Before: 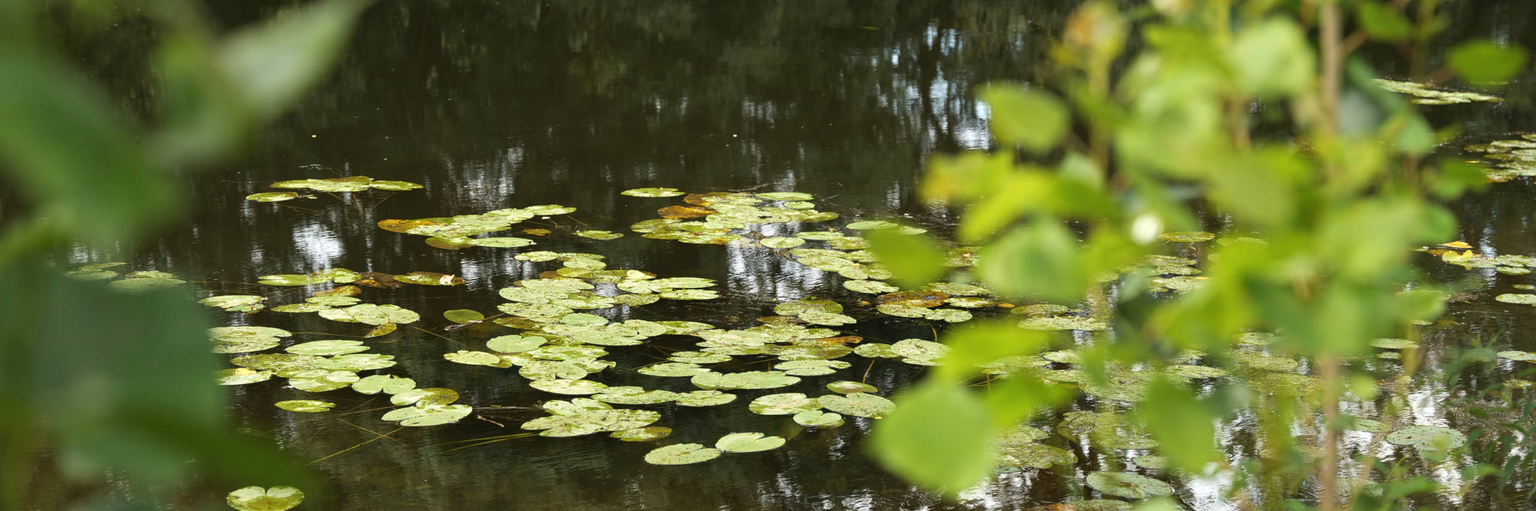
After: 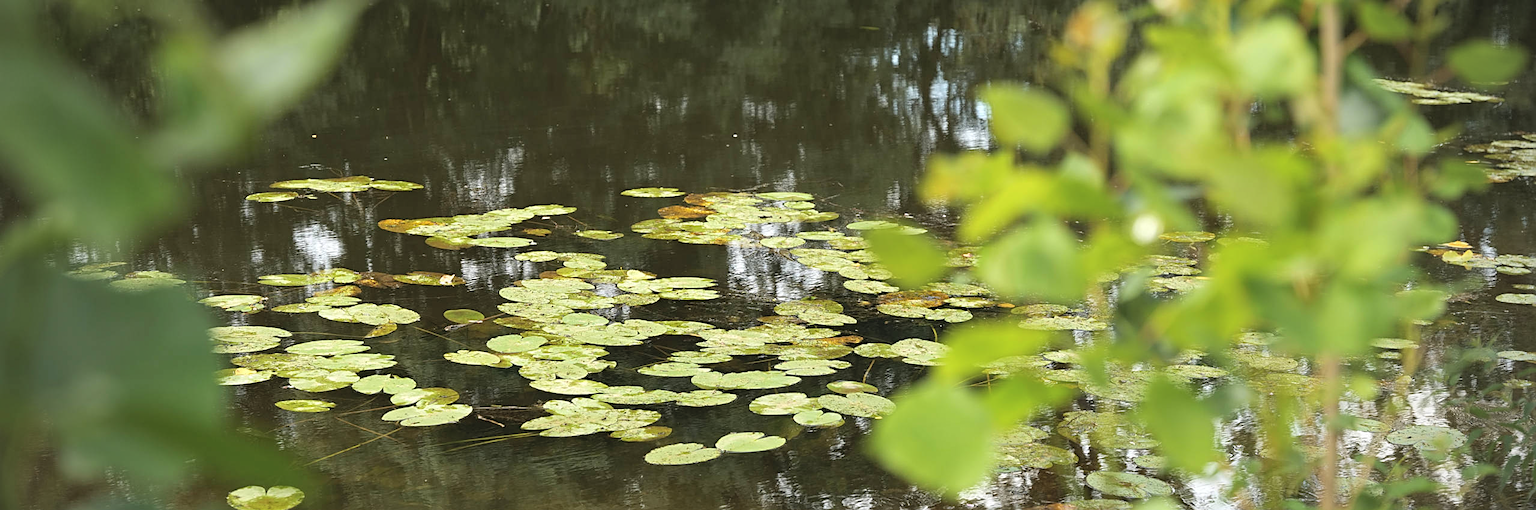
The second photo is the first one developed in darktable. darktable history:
contrast brightness saturation: brightness 0.13
vignetting: unbound false
sharpen: on, module defaults
